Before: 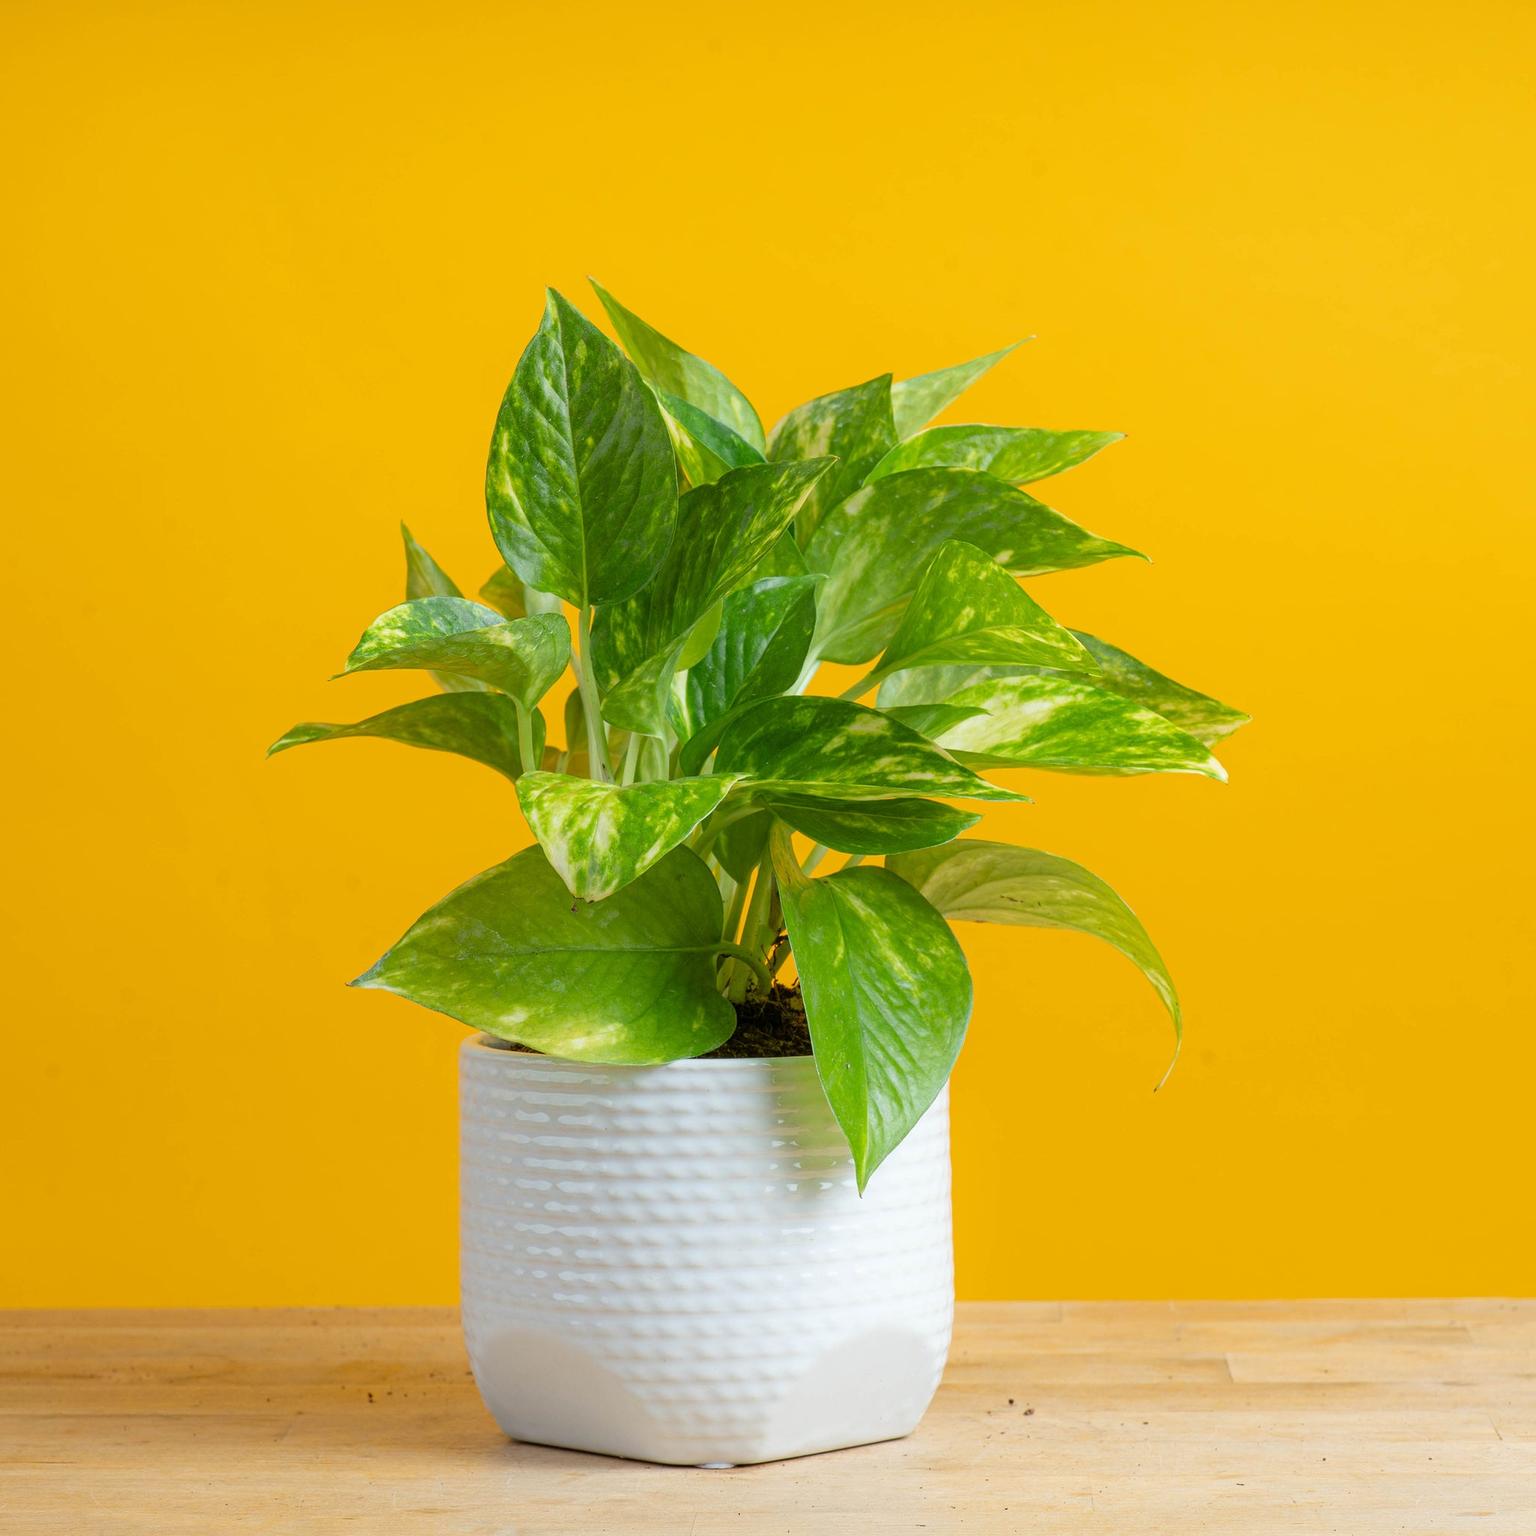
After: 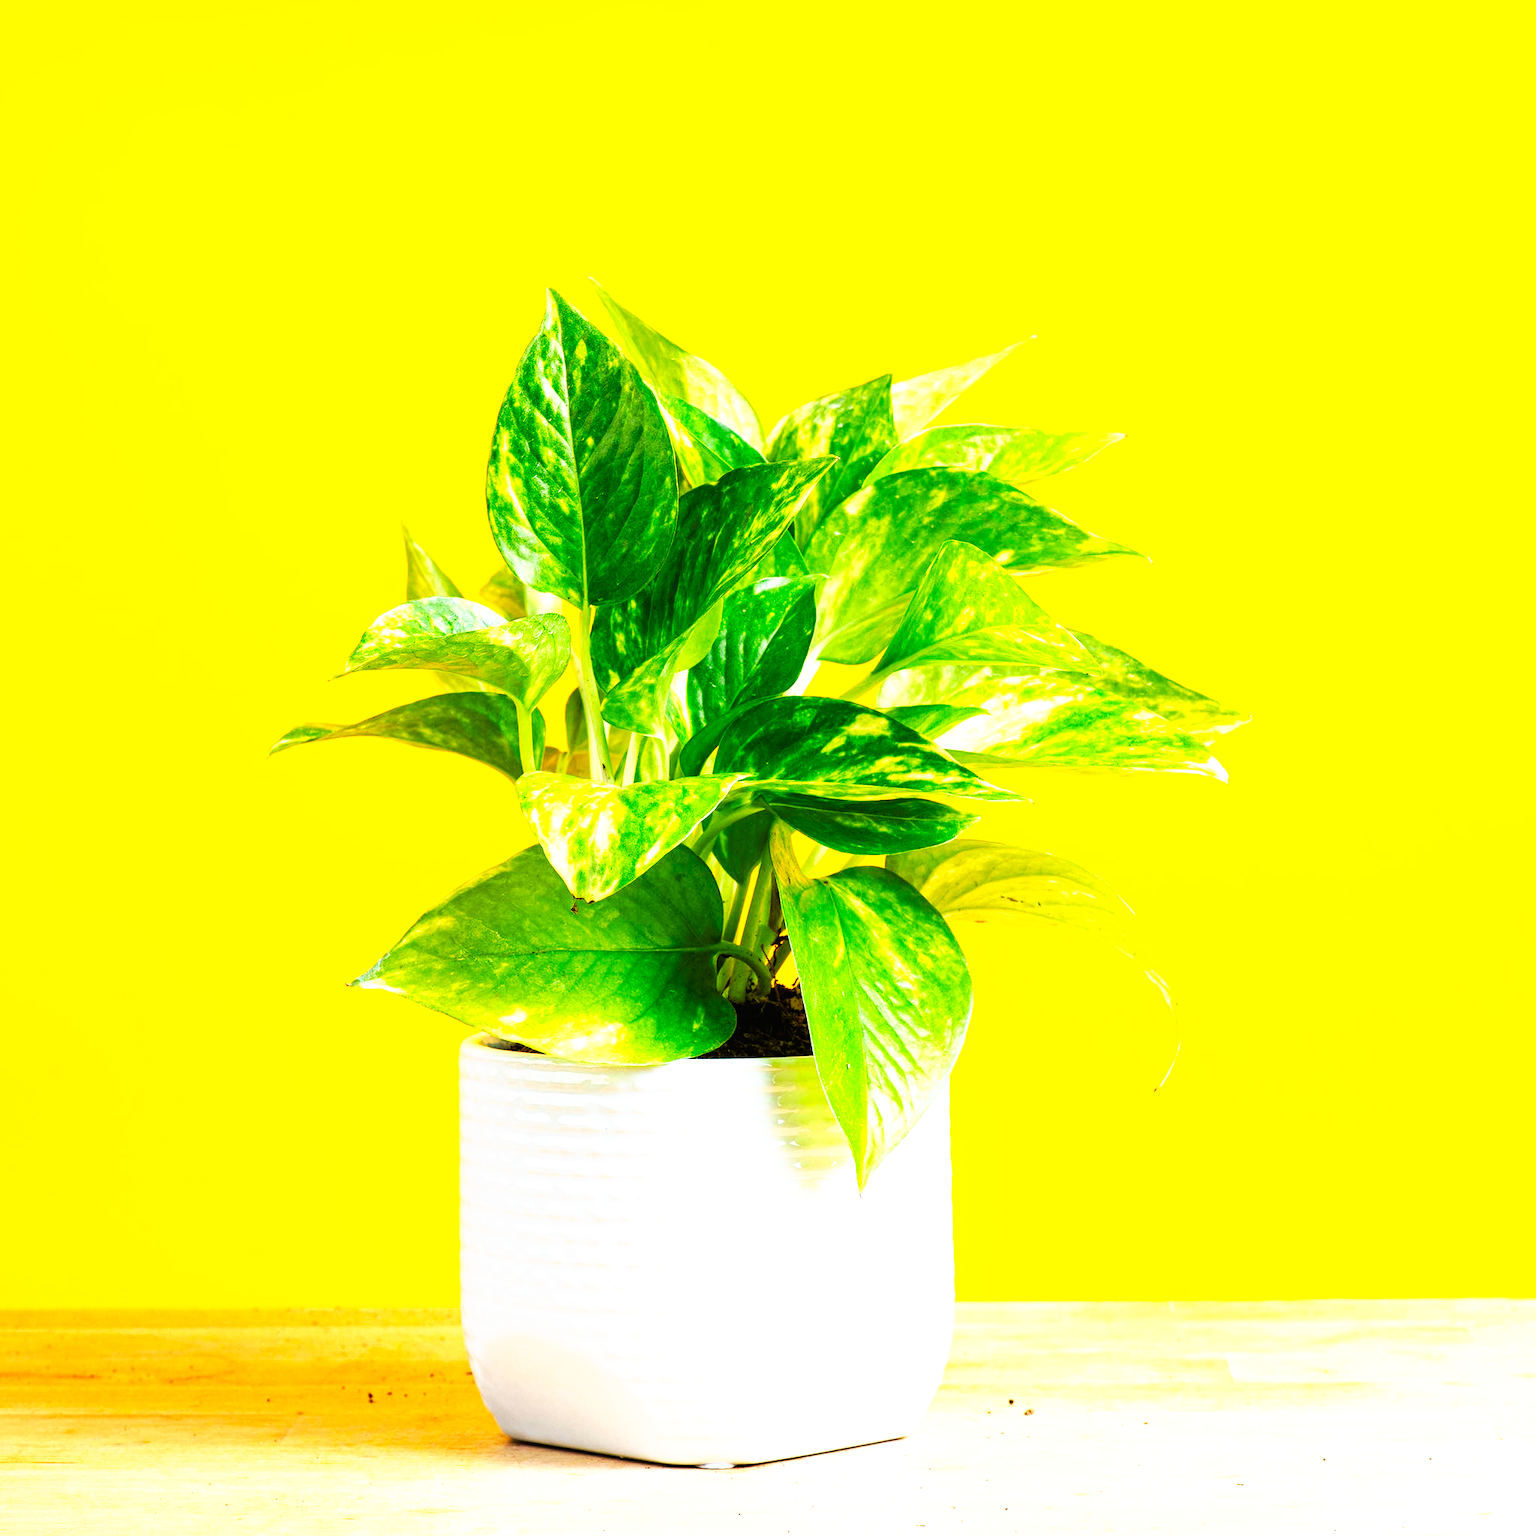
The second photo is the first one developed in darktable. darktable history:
tone curve: curves: ch0 [(0, 0) (0.003, 0.007) (0.011, 0.009) (0.025, 0.01) (0.044, 0.012) (0.069, 0.013) (0.1, 0.014) (0.136, 0.021) (0.177, 0.038) (0.224, 0.06) (0.277, 0.099) (0.335, 0.16) (0.399, 0.227) (0.468, 0.329) (0.543, 0.45) (0.623, 0.594) (0.709, 0.756) (0.801, 0.868) (0.898, 0.971) (1, 1)], preserve colors none
exposure: black level correction 0, exposure 1.099 EV, compensate highlight preservation false
